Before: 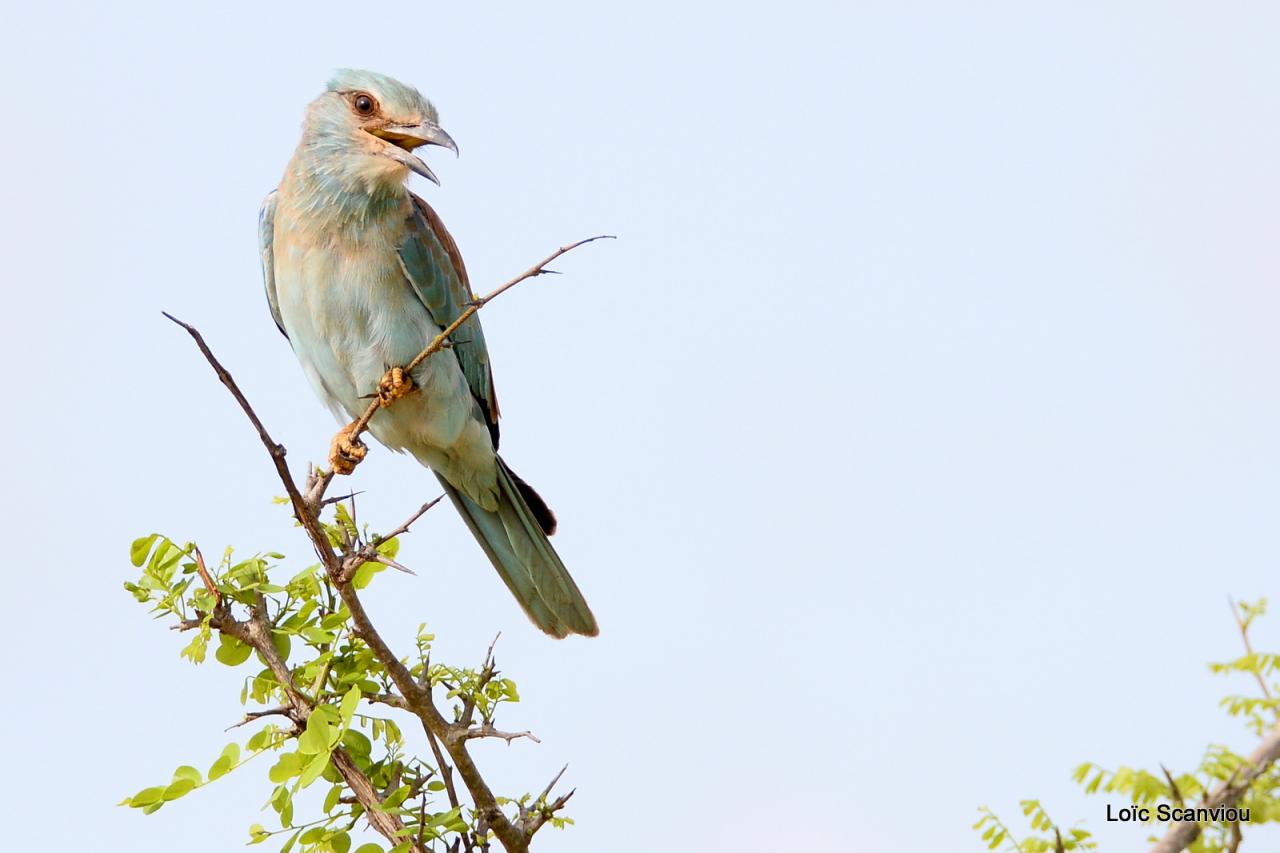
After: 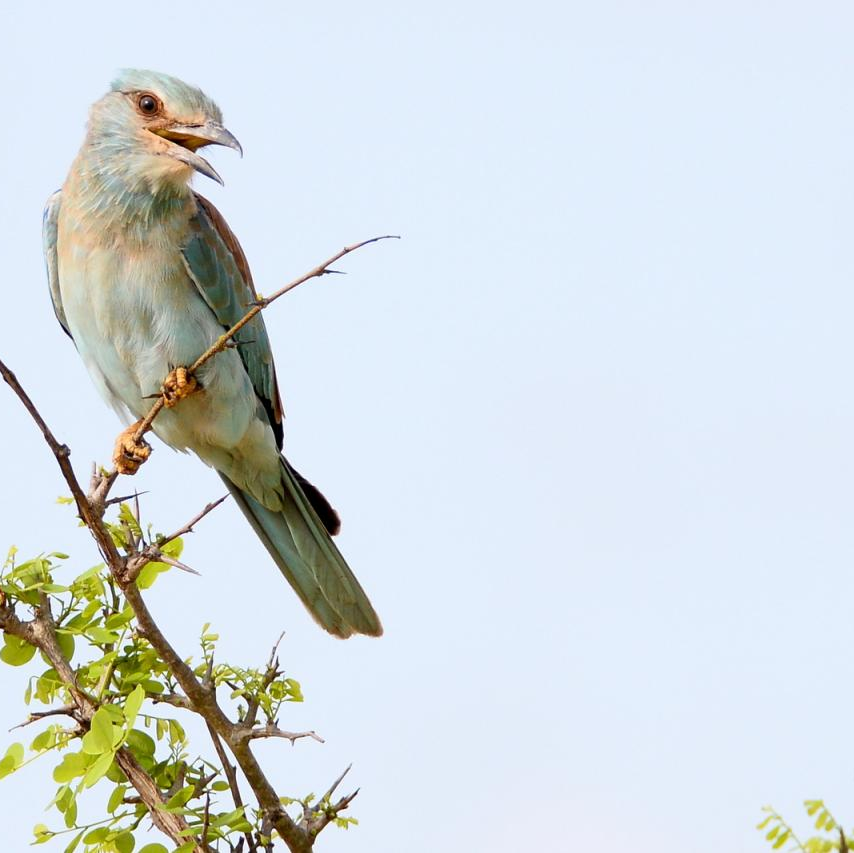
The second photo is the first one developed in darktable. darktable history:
crop: left 16.935%, right 16.306%
